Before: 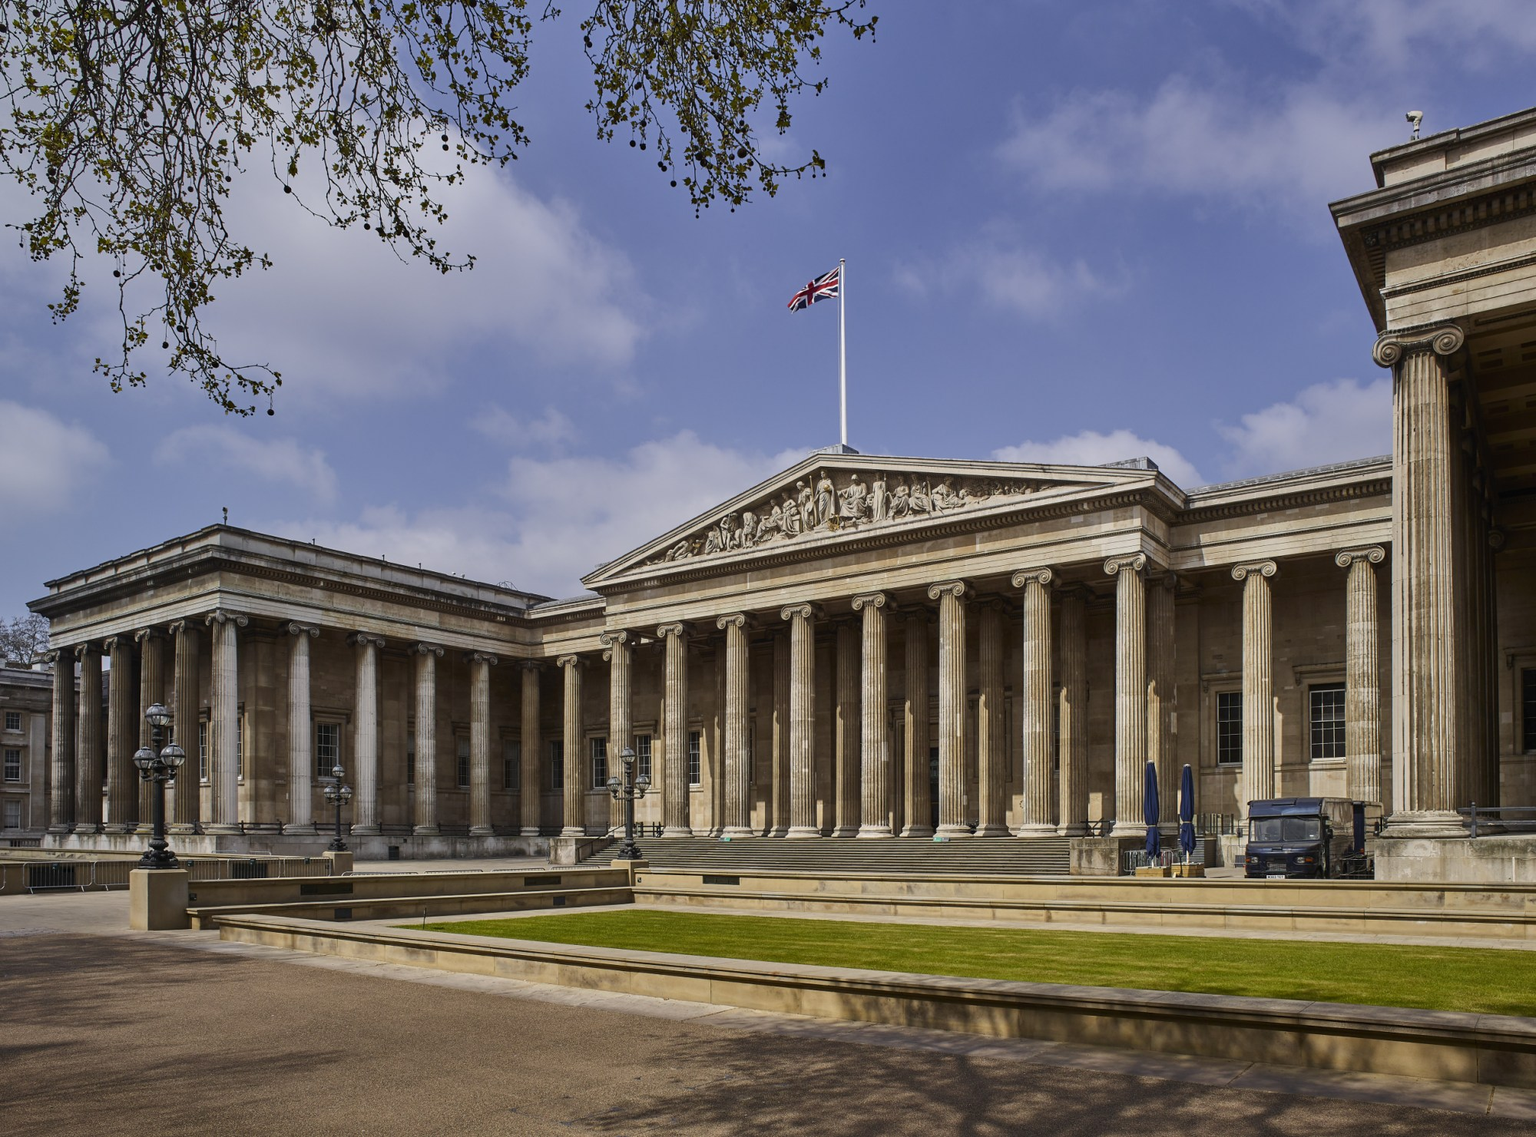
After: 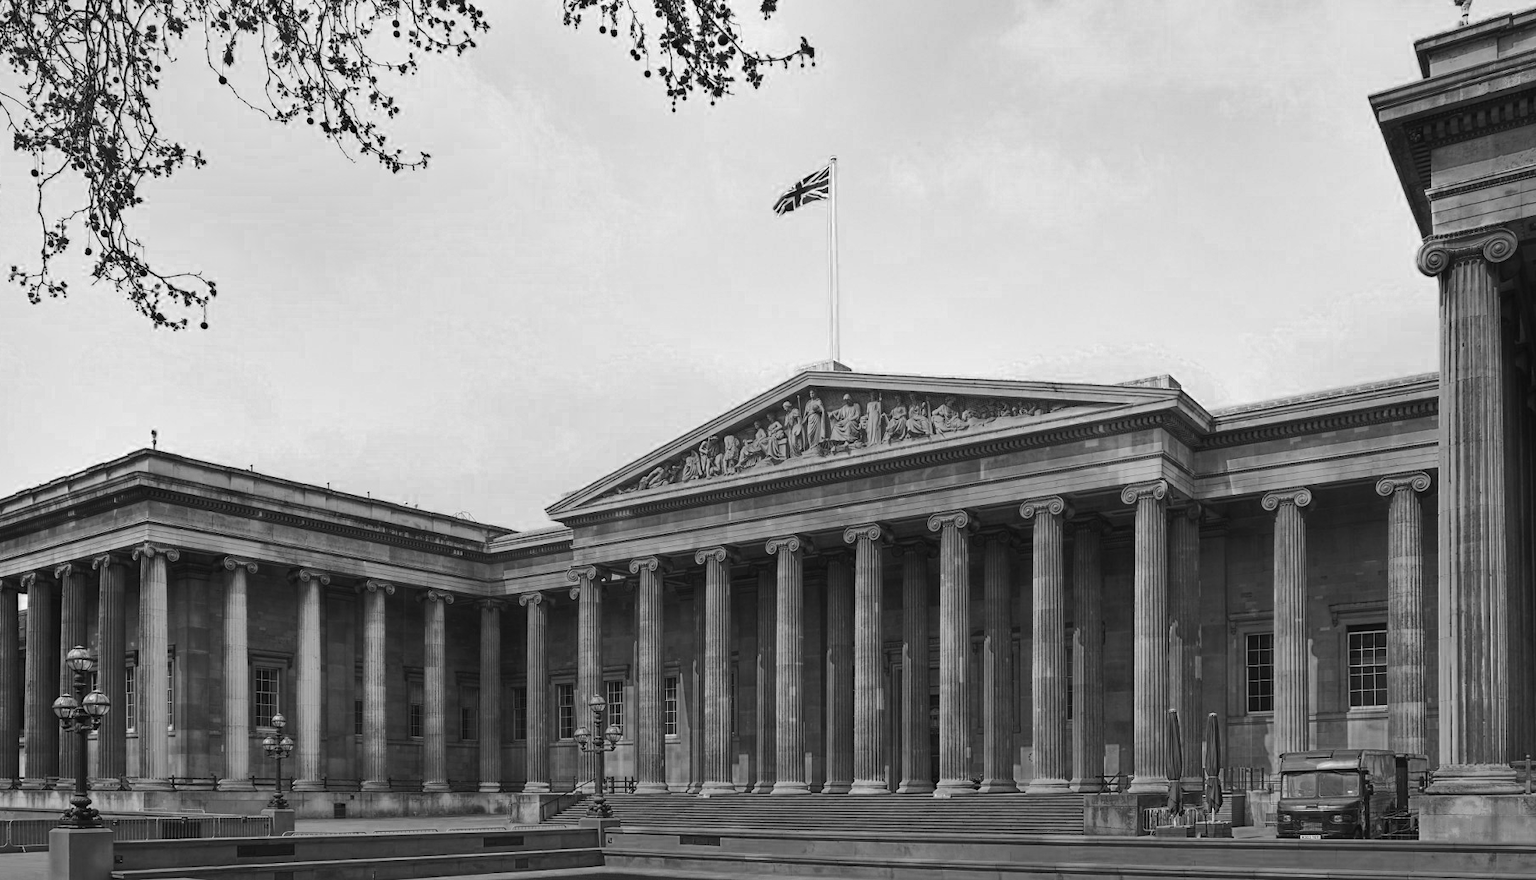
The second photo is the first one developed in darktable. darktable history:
color zones: curves: ch0 [(0.287, 0.048) (0.493, 0.484) (0.737, 0.816)]; ch1 [(0, 0) (0.143, 0) (0.286, 0) (0.429, 0) (0.571, 0) (0.714, 0) (0.857, 0)]
exposure: black level correction 0, compensate exposure bias true, compensate highlight preservation false
crop: left 5.596%, top 10.314%, right 3.534%, bottom 19.395%
color correction: highlights a* 17.03, highlights b* 0.205, shadows a* -15.38, shadows b* -14.56, saturation 1.5
